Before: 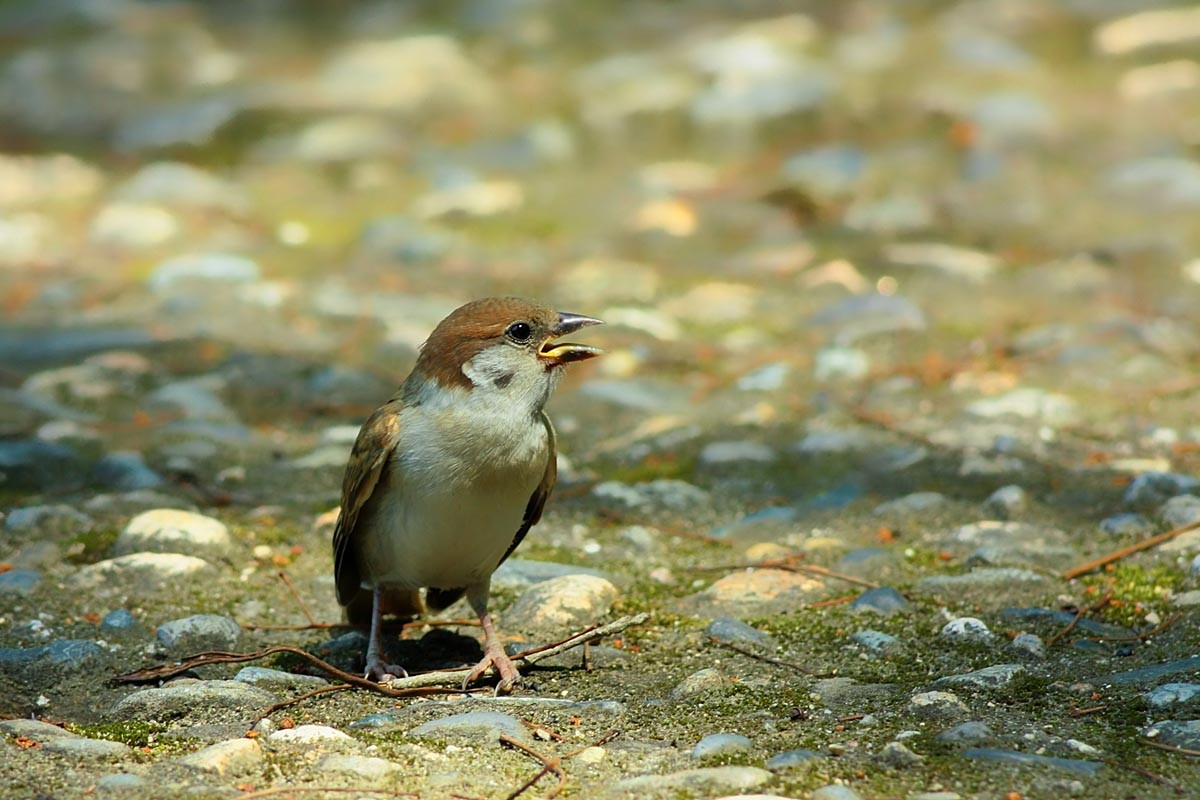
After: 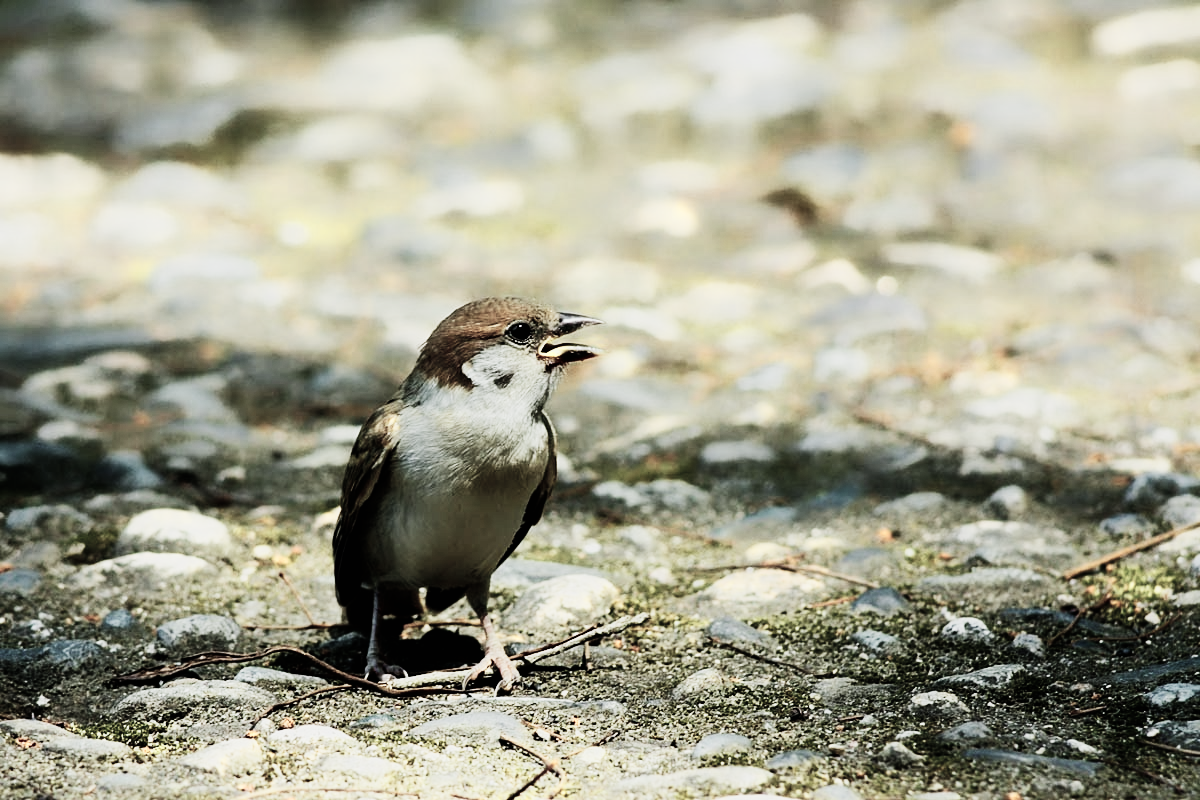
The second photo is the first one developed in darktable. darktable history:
sigmoid: contrast 1.8, skew -0.2, preserve hue 0%, red attenuation 0.1, red rotation 0.035, green attenuation 0.1, green rotation -0.017, blue attenuation 0.15, blue rotation -0.052, base primaries Rec2020
tone equalizer: -8 EV -0.75 EV, -7 EV -0.7 EV, -6 EV -0.6 EV, -5 EV -0.4 EV, -3 EV 0.4 EV, -2 EV 0.6 EV, -1 EV 0.7 EV, +0 EV 0.75 EV, edges refinement/feathering 500, mask exposure compensation -1.57 EV, preserve details no
color zones: curves: ch0 [(0, 0.6) (0.129, 0.585) (0.193, 0.596) (0.429, 0.5) (0.571, 0.5) (0.714, 0.5) (0.857, 0.5) (1, 0.6)]; ch1 [(0, 0.453) (0.112, 0.245) (0.213, 0.252) (0.429, 0.233) (0.571, 0.231) (0.683, 0.242) (0.857, 0.296) (1, 0.453)]
